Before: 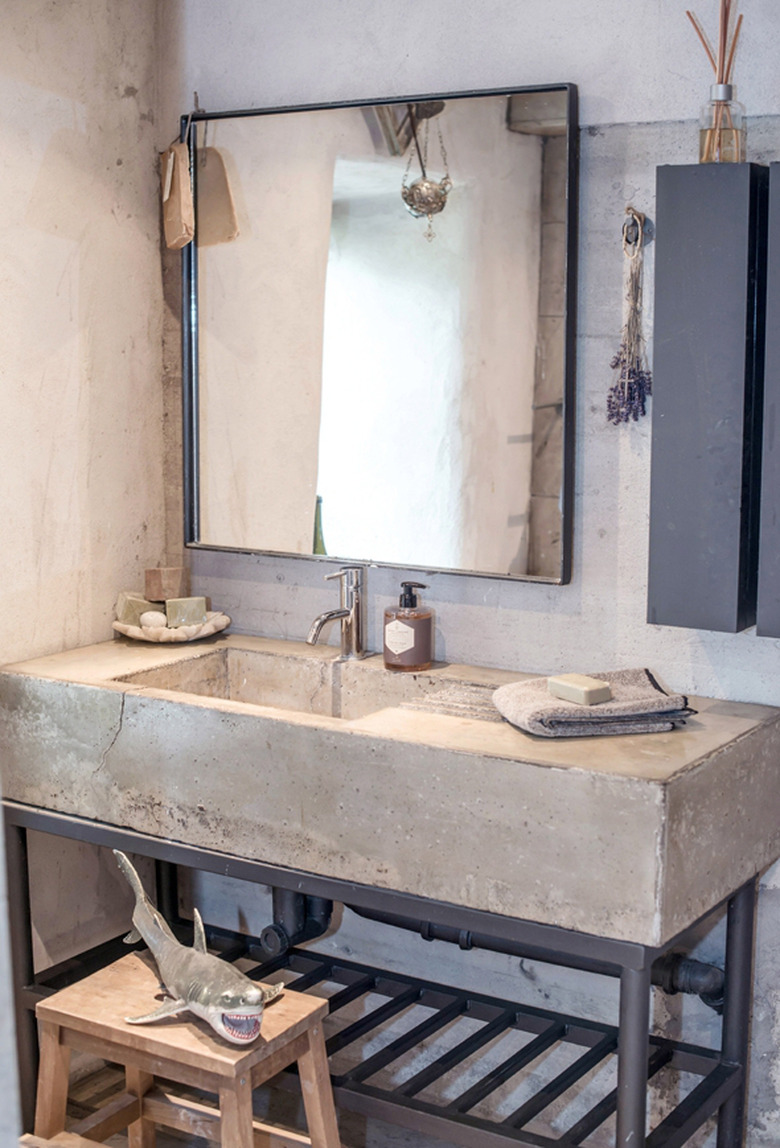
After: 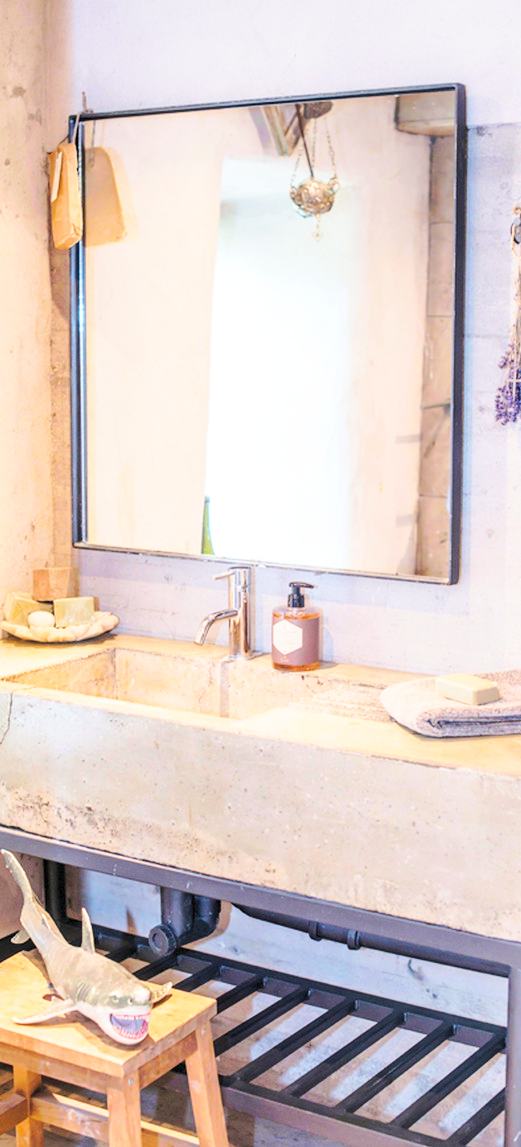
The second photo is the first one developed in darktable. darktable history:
contrast brightness saturation: brightness 0.276
color balance rgb: highlights gain › chroma 0.22%, highlights gain › hue 332.15°, perceptual saturation grading › global saturation 76.262%, perceptual saturation grading › shadows -30.401%, global vibrance 20%
crop and rotate: left 14.413%, right 18.667%
base curve: curves: ch0 [(0, 0) (0.028, 0.03) (0.121, 0.232) (0.46, 0.748) (0.859, 0.968) (1, 1)], preserve colors none
